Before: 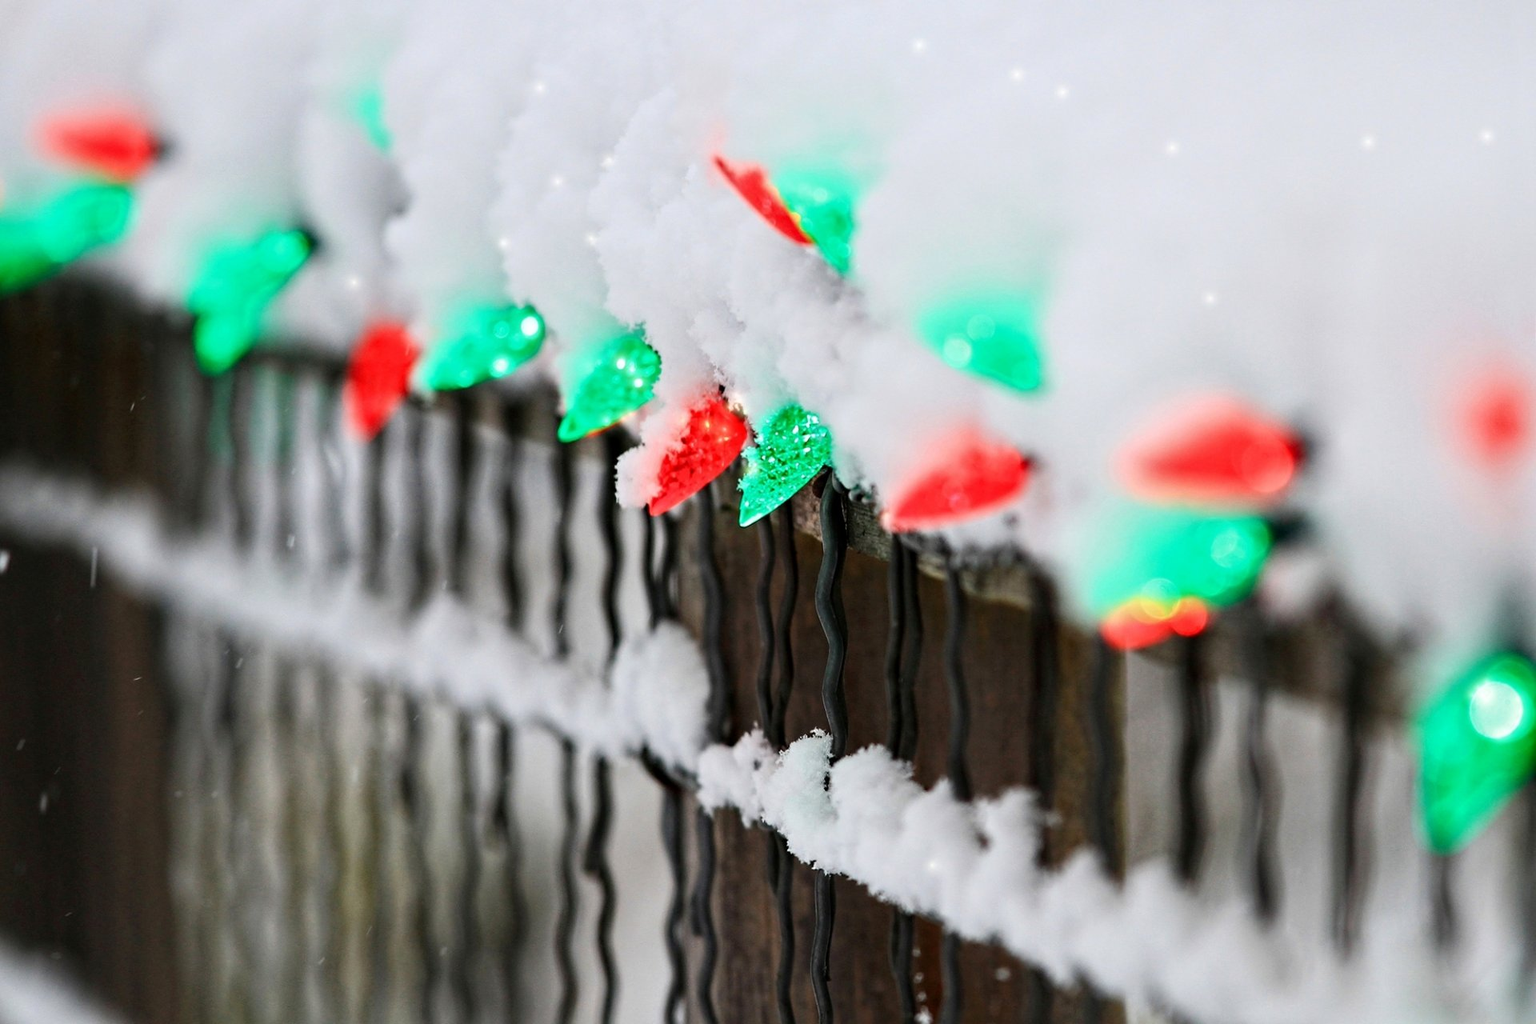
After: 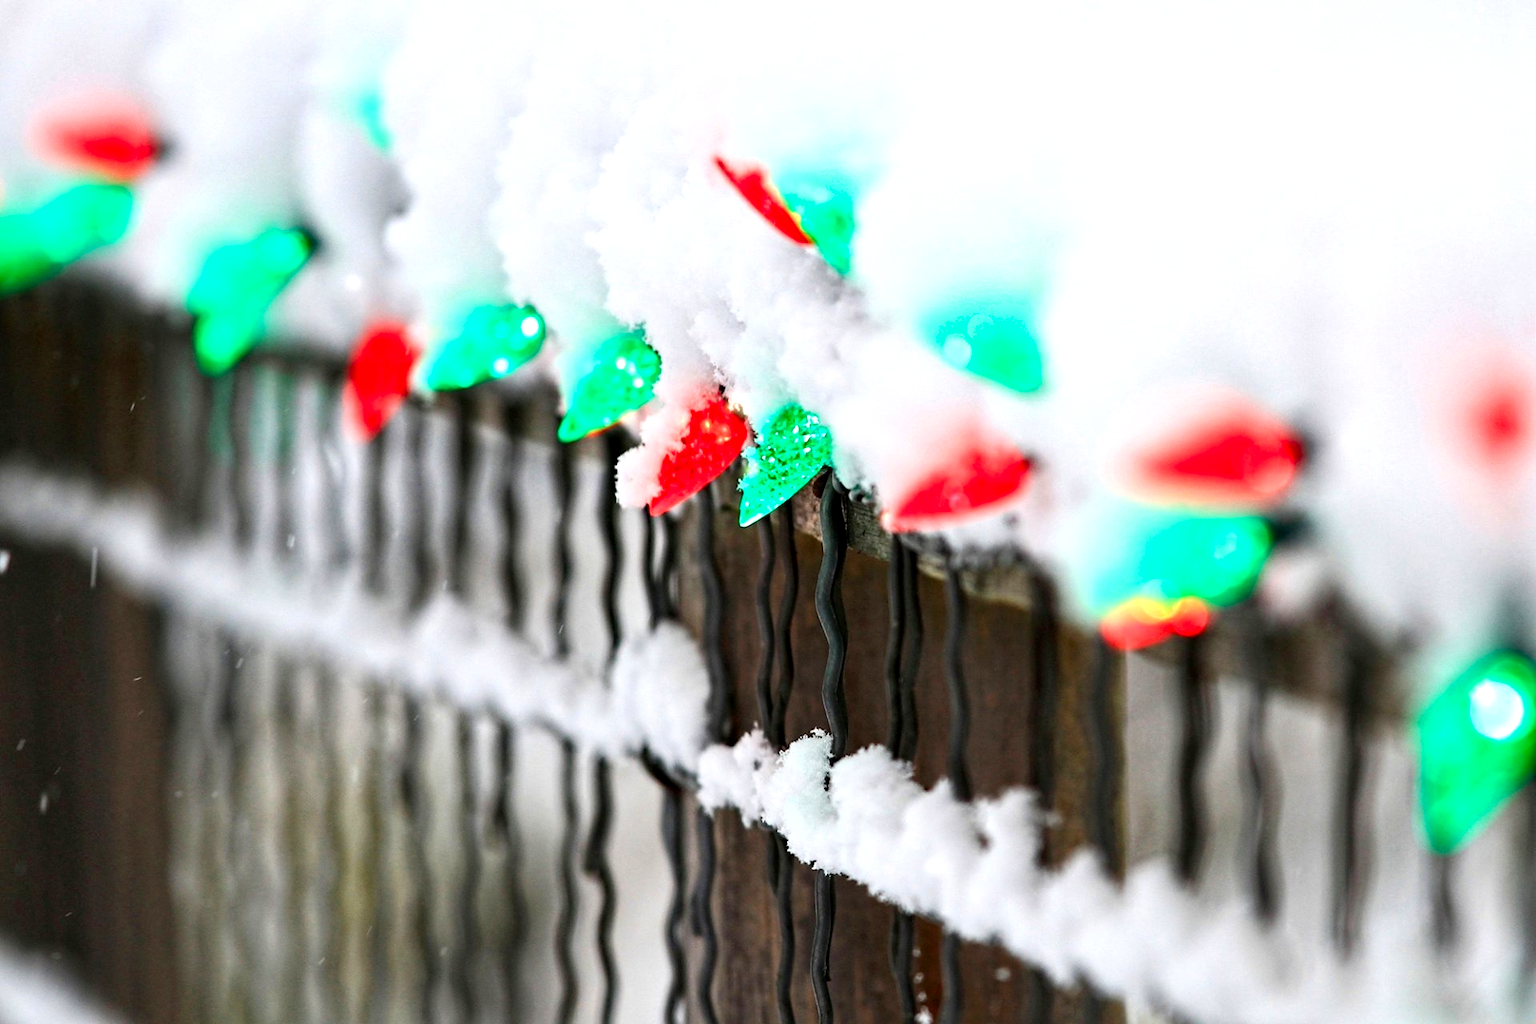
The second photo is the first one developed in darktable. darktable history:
shadows and highlights: shadows 37.61, highlights -26.85, soften with gaussian
color correction: highlights b* -0.018, saturation 1.11
exposure: black level correction 0.001, exposure 0.499 EV, compensate exposure bias true, compensate highlight preservation false
tone equalizer: on, module defaults
